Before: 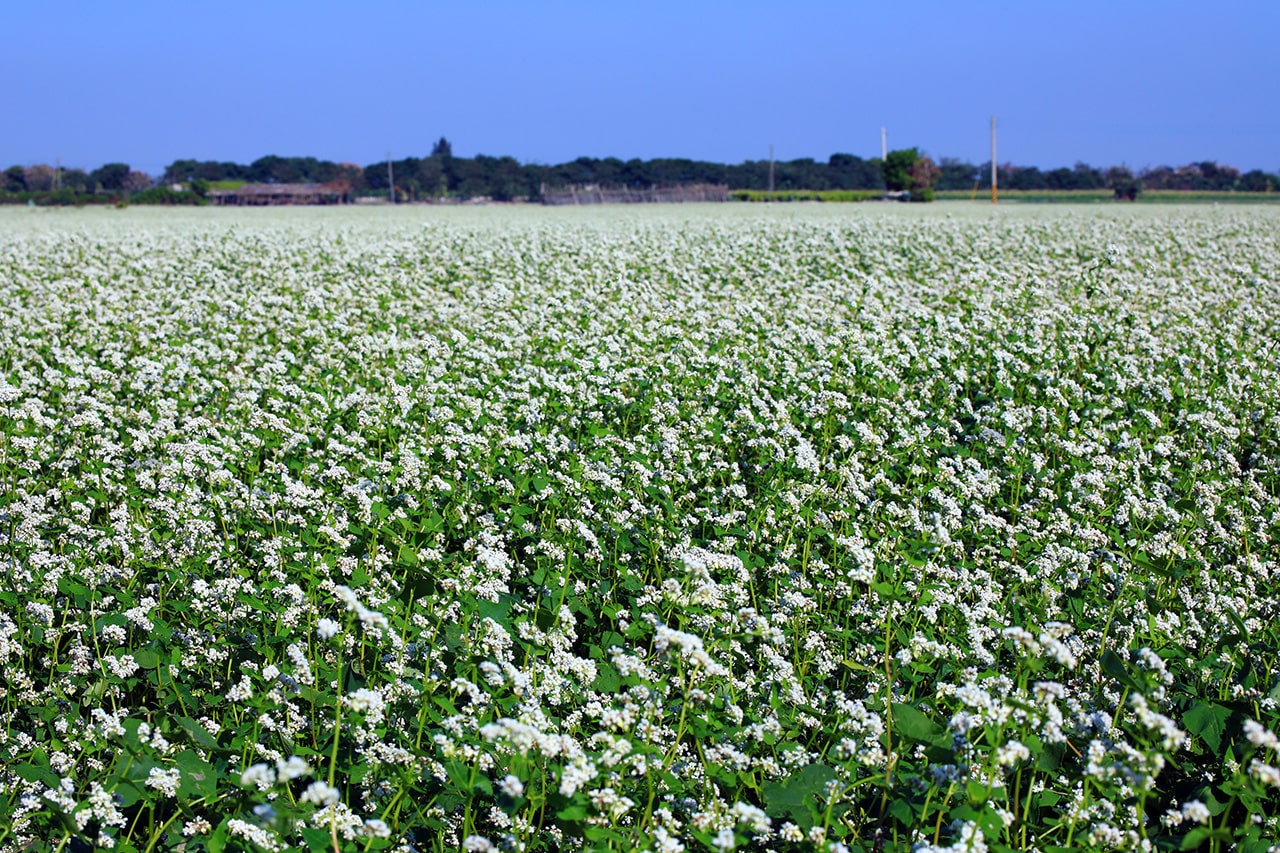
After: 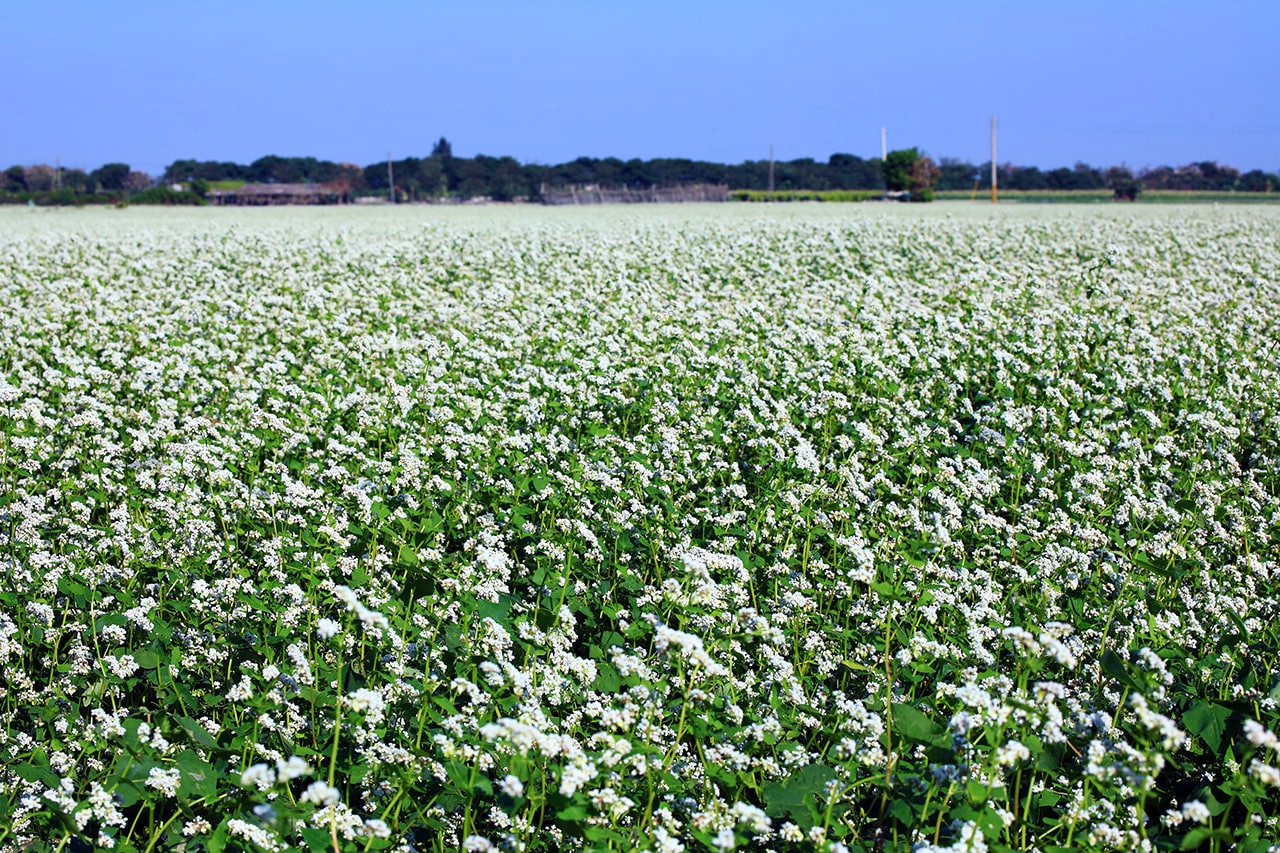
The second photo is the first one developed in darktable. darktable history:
tone equalizer: -8 EV 0.06 EV, smoothing diameter 25%, edges refinement/feathering 10, preserve details guided filter
contrast brightness saturation: contrast 0.15, brightness 0.05
